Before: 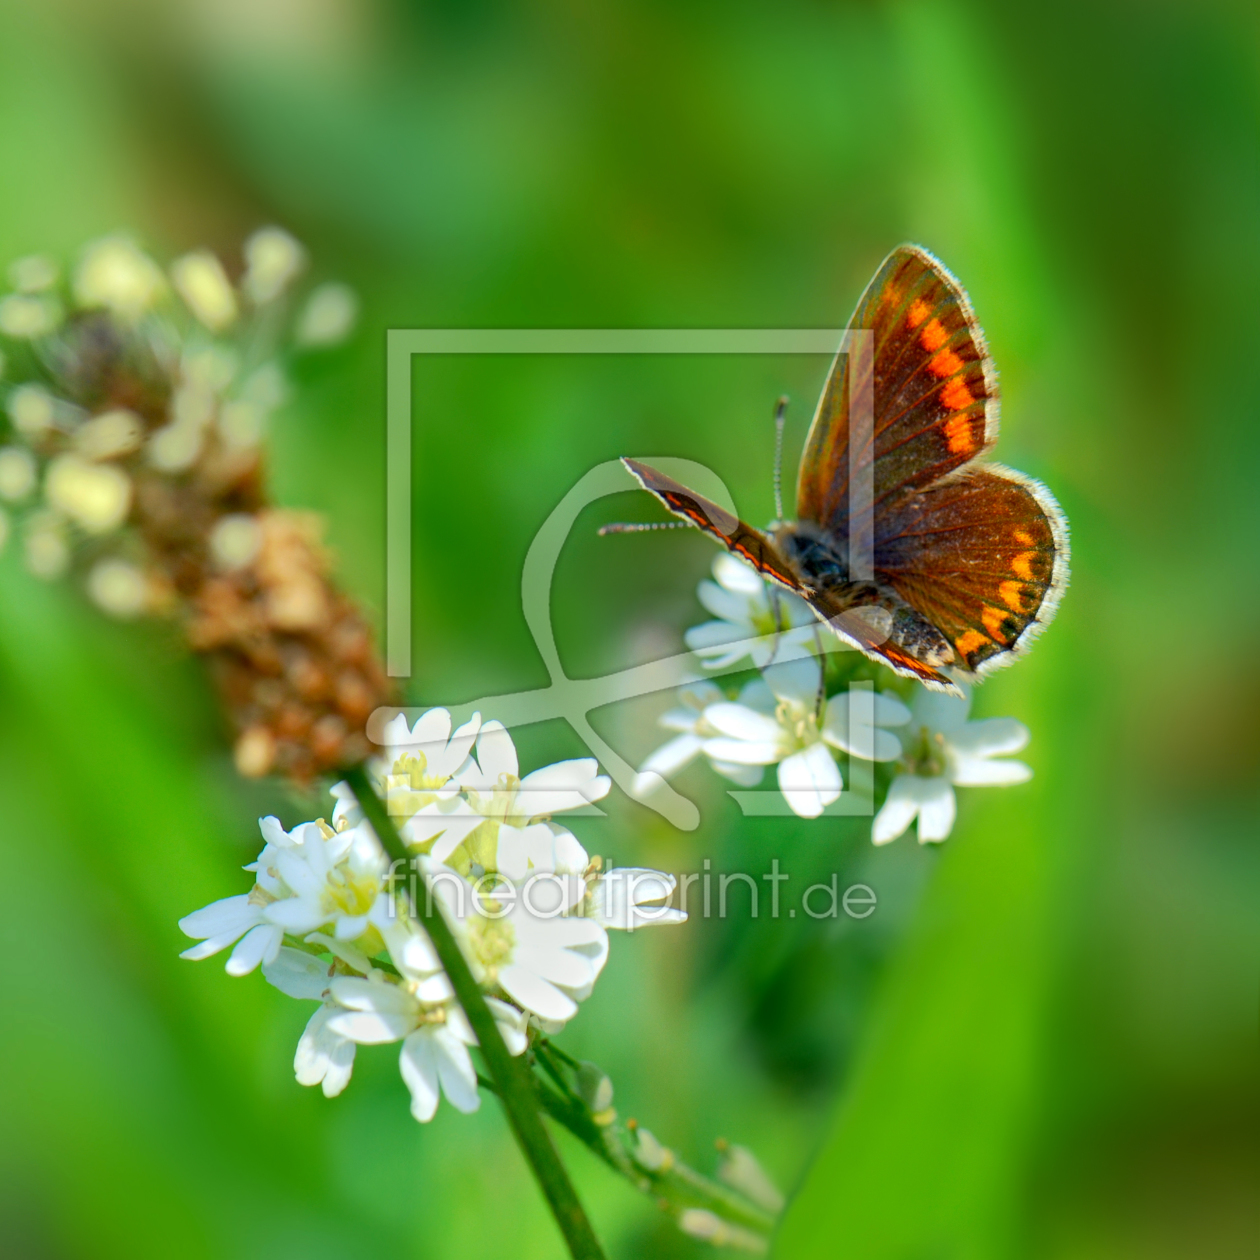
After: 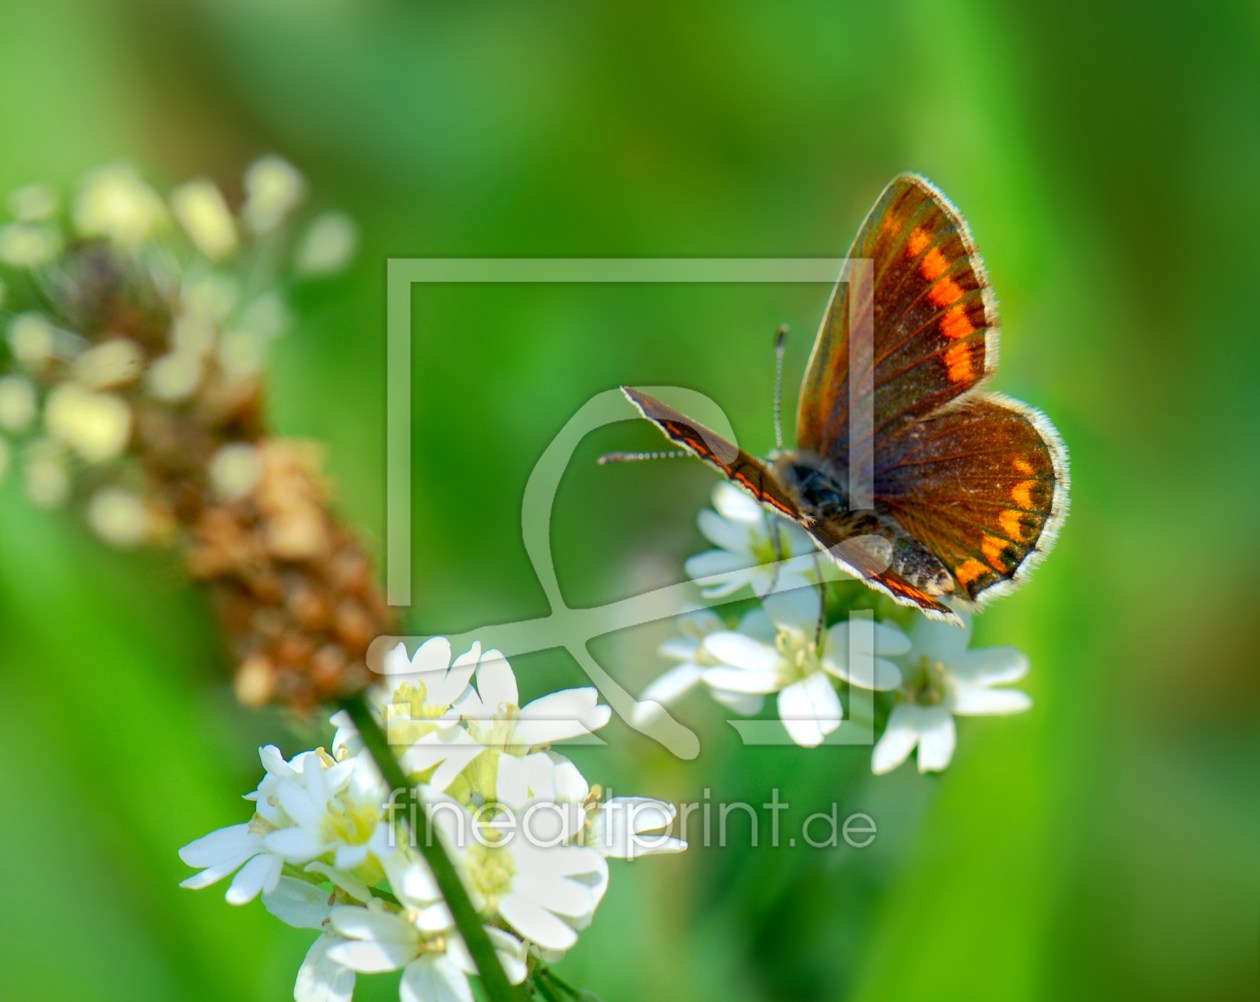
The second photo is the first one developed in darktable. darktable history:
crop and rotate: top 5.656%, bottom 14.798%
